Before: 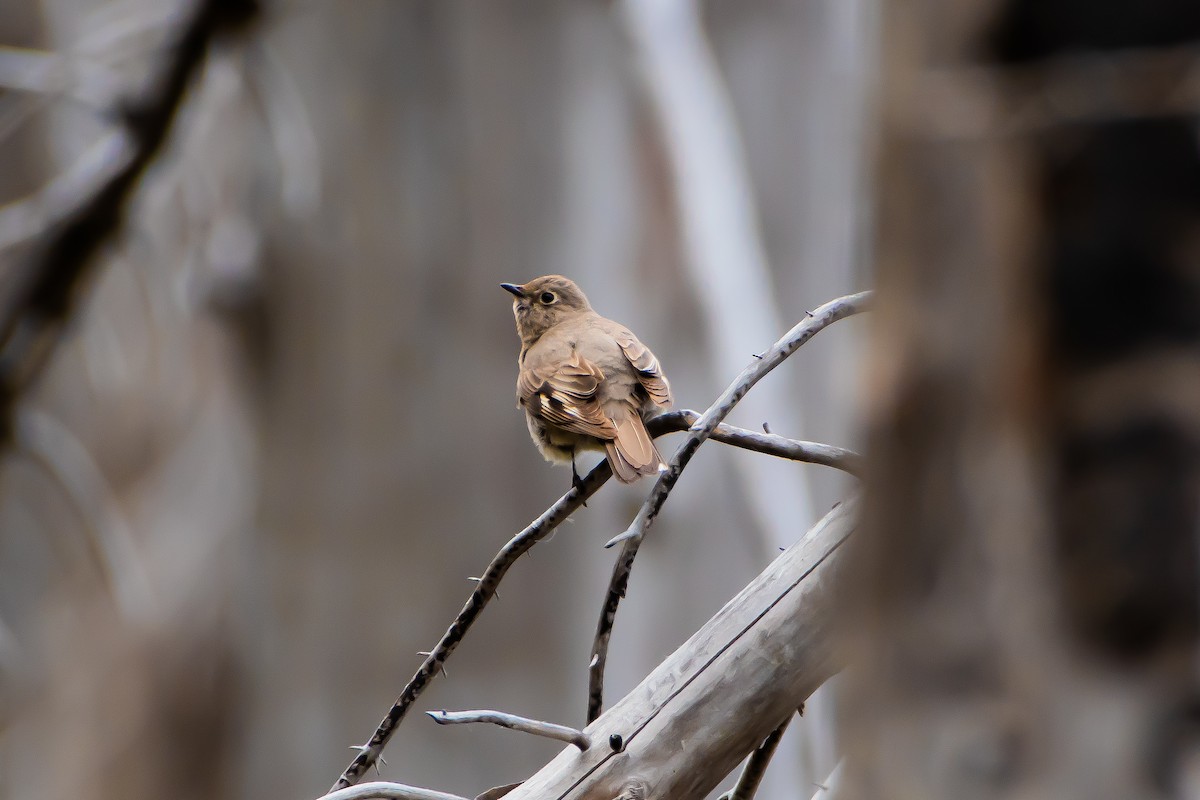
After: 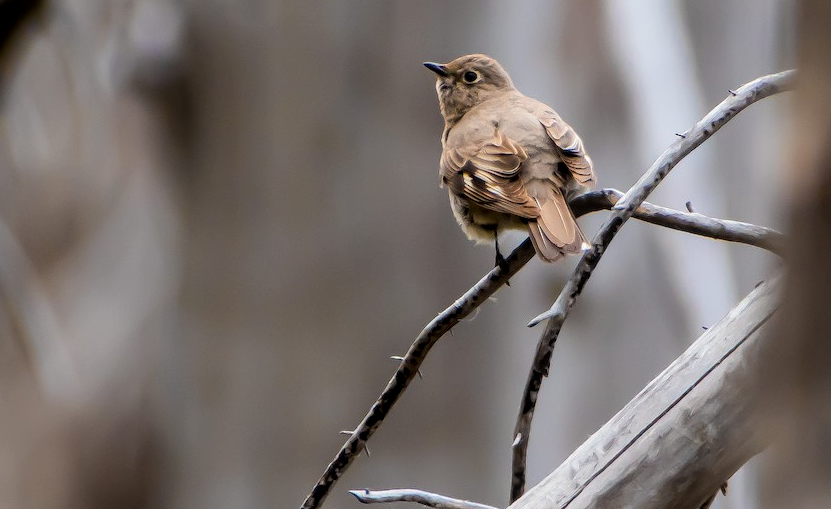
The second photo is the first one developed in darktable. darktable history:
local contrast: on, module defaults
crop: left 6.488%, top 27.668%, right 24.183%, bottom 8.656%
